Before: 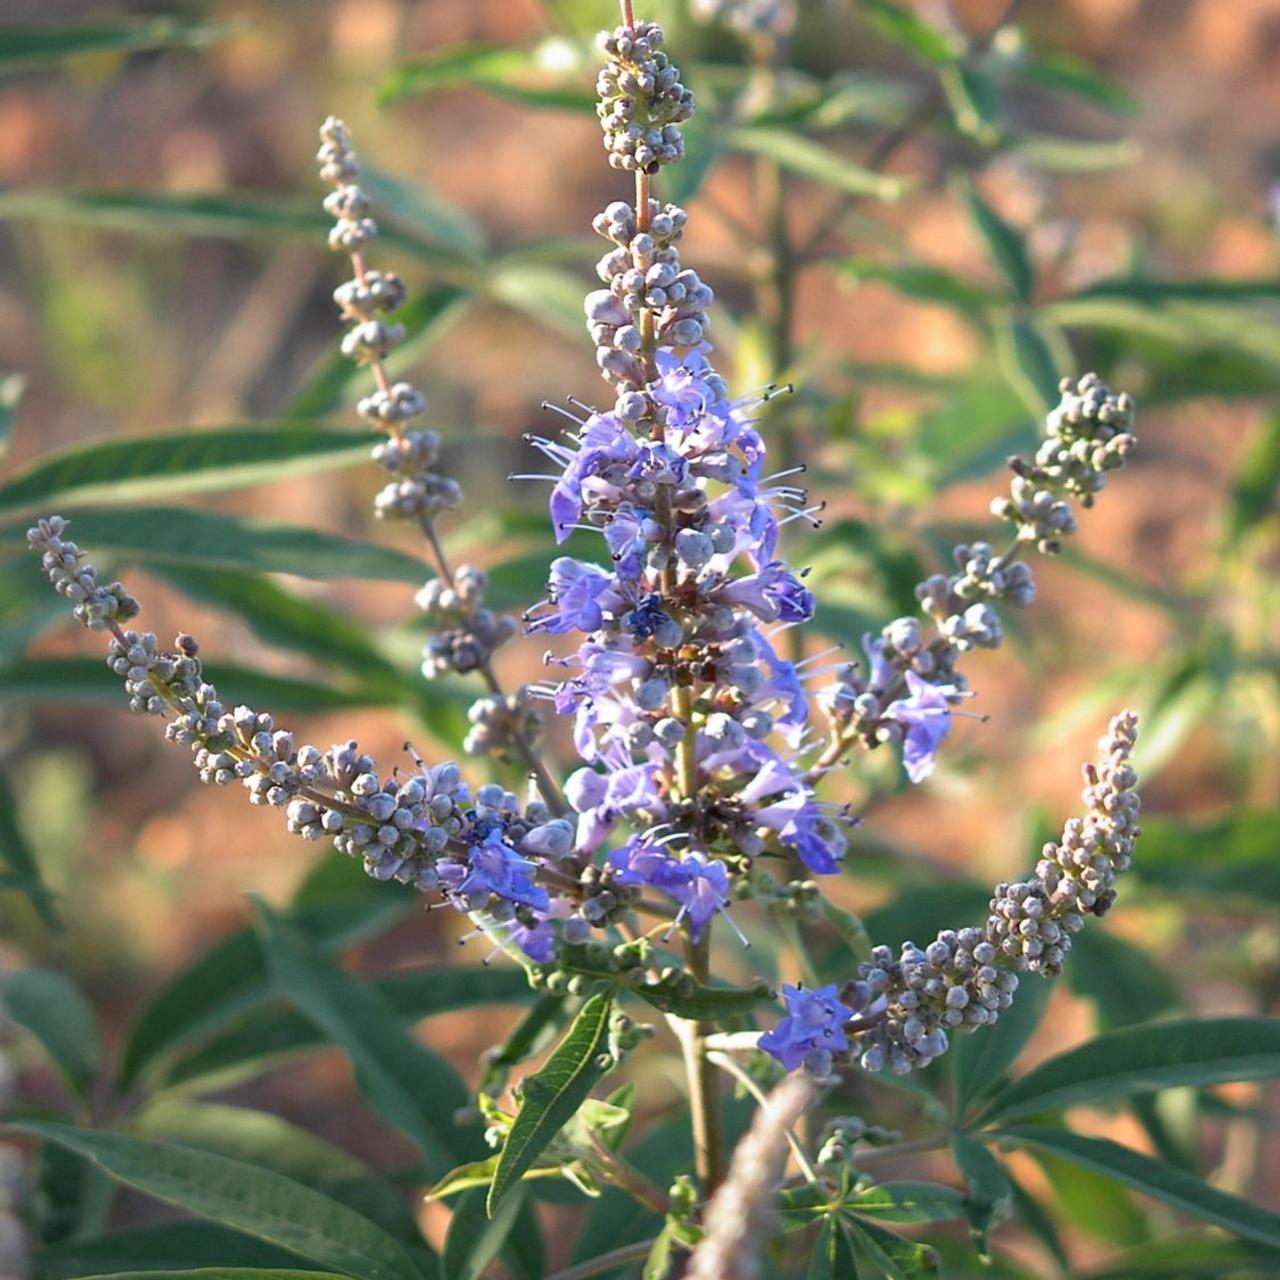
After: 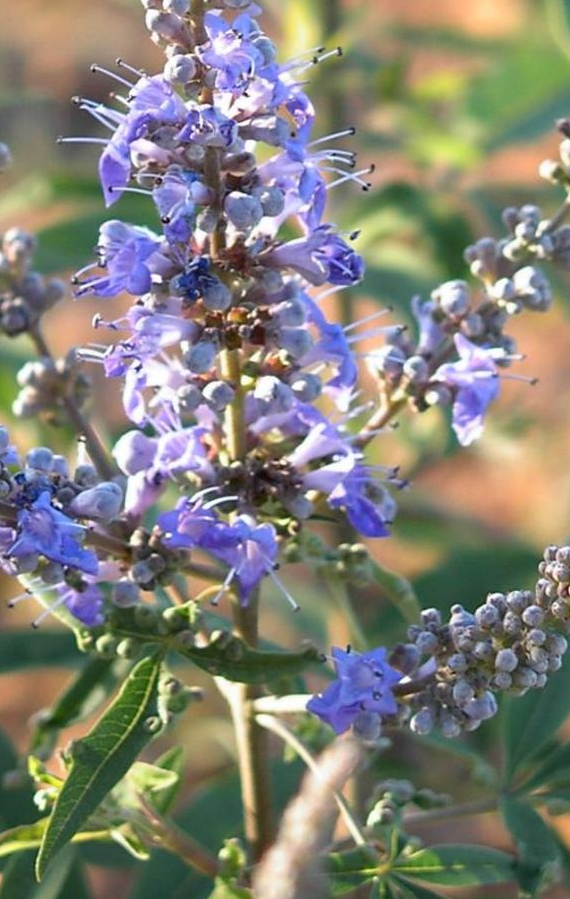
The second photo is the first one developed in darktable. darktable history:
crop: left 35.309%, top 26.331%, right 20.066%, bottom 3.414%
